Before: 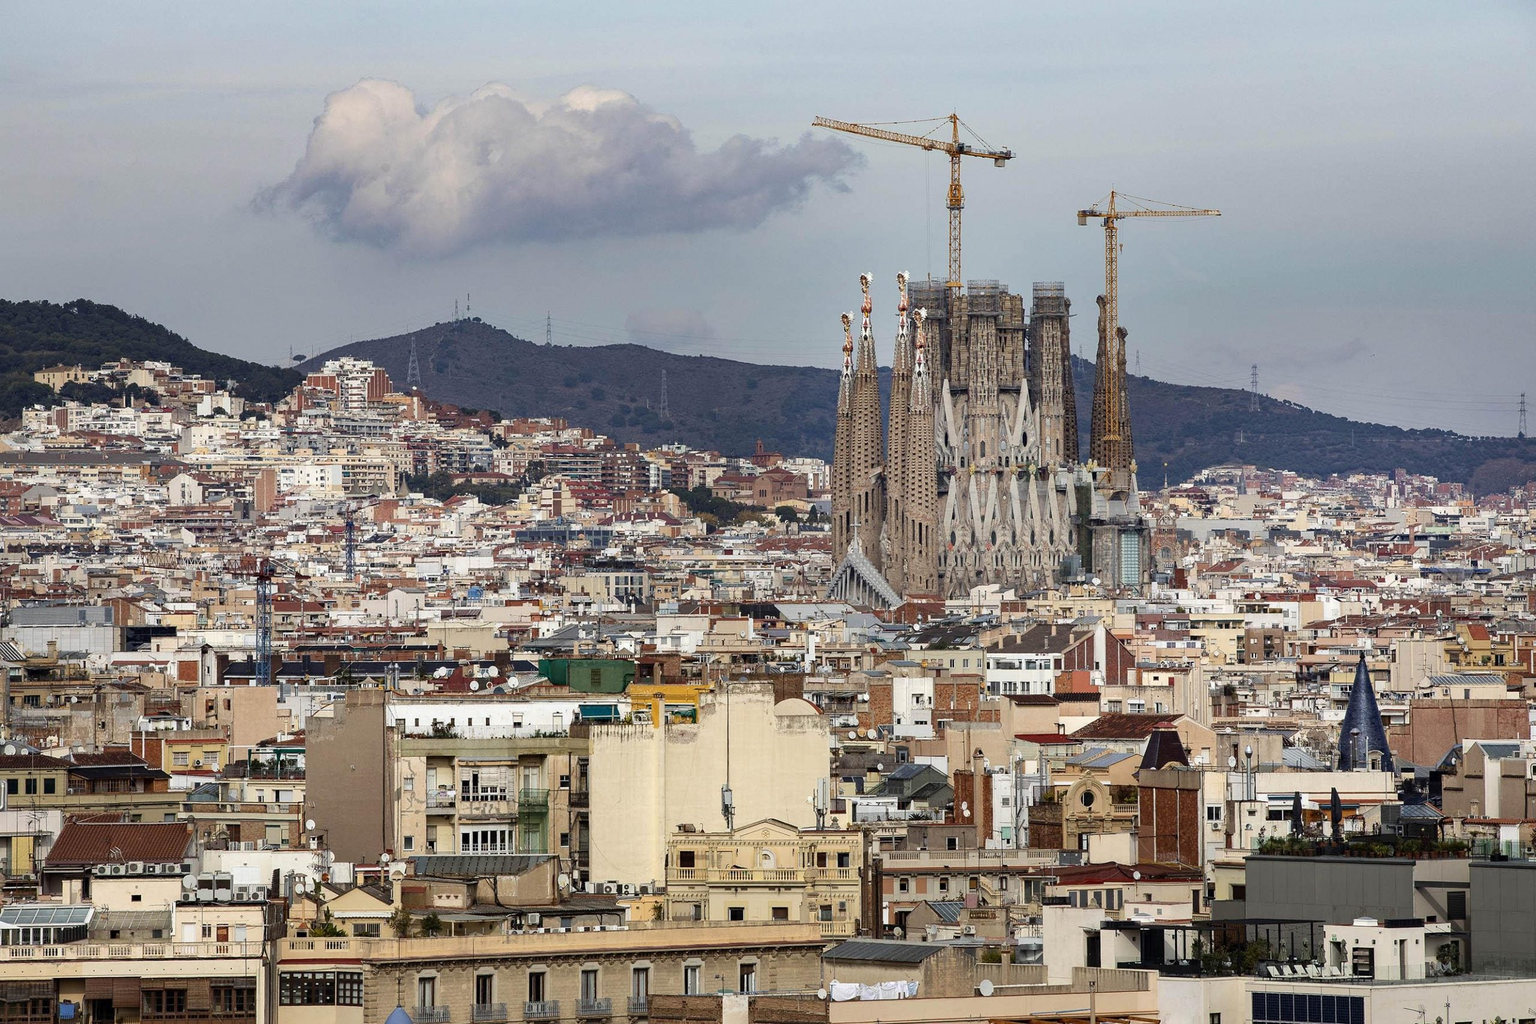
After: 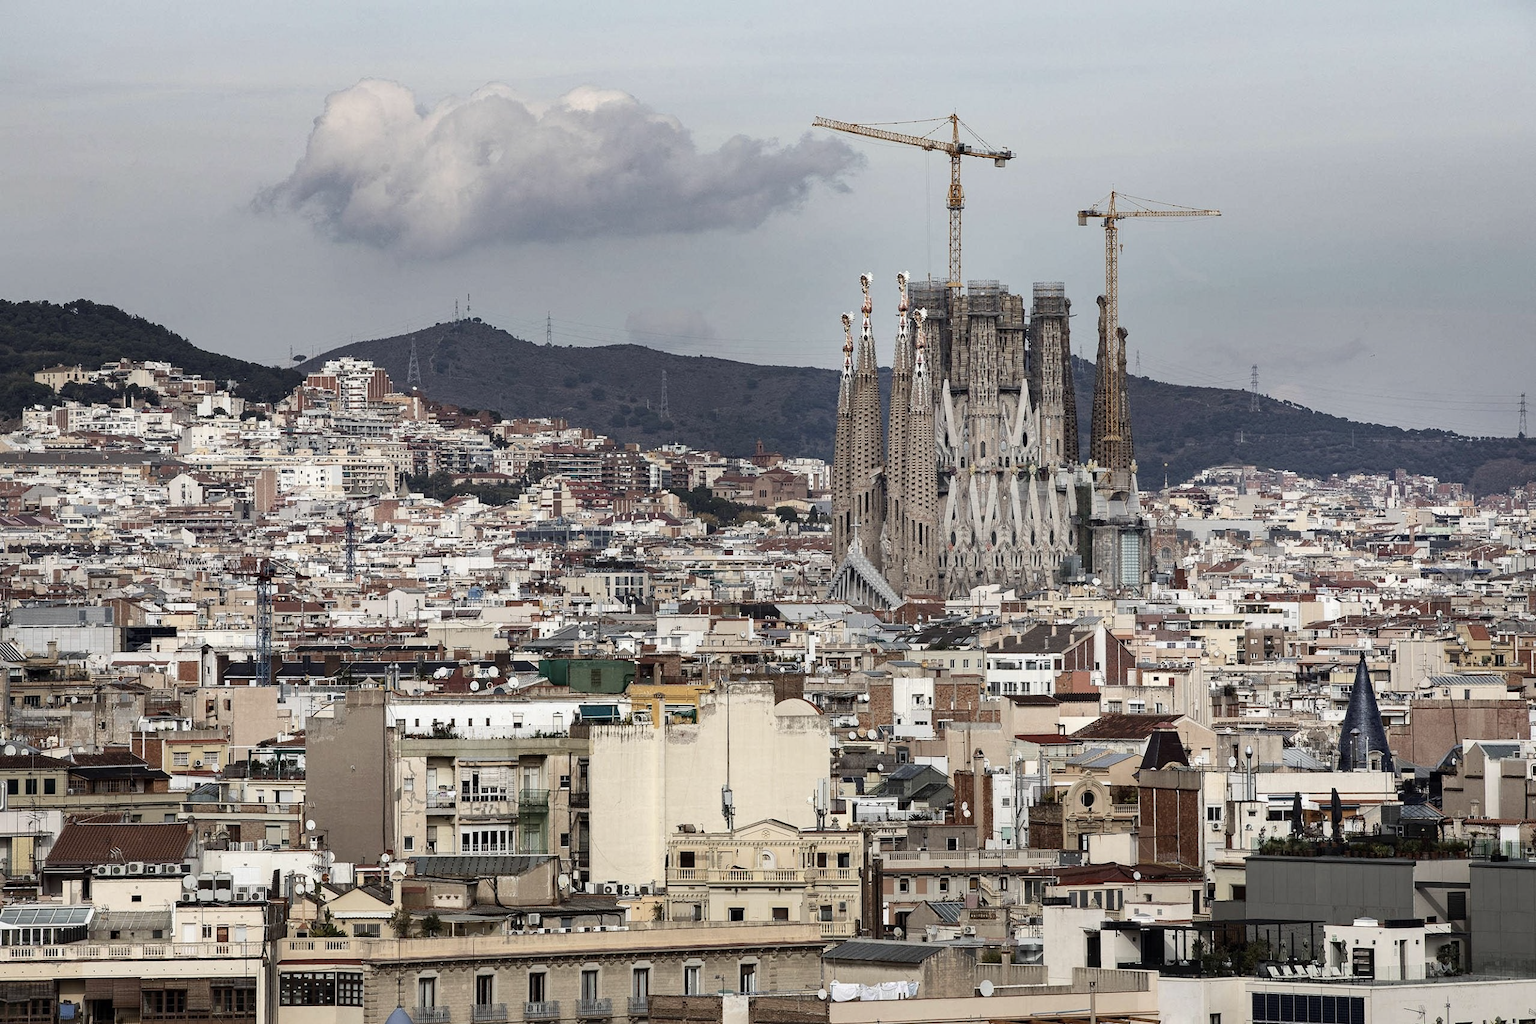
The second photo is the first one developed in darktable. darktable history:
contrast brightness saturation: contrast 0.1, saturation -0.36
